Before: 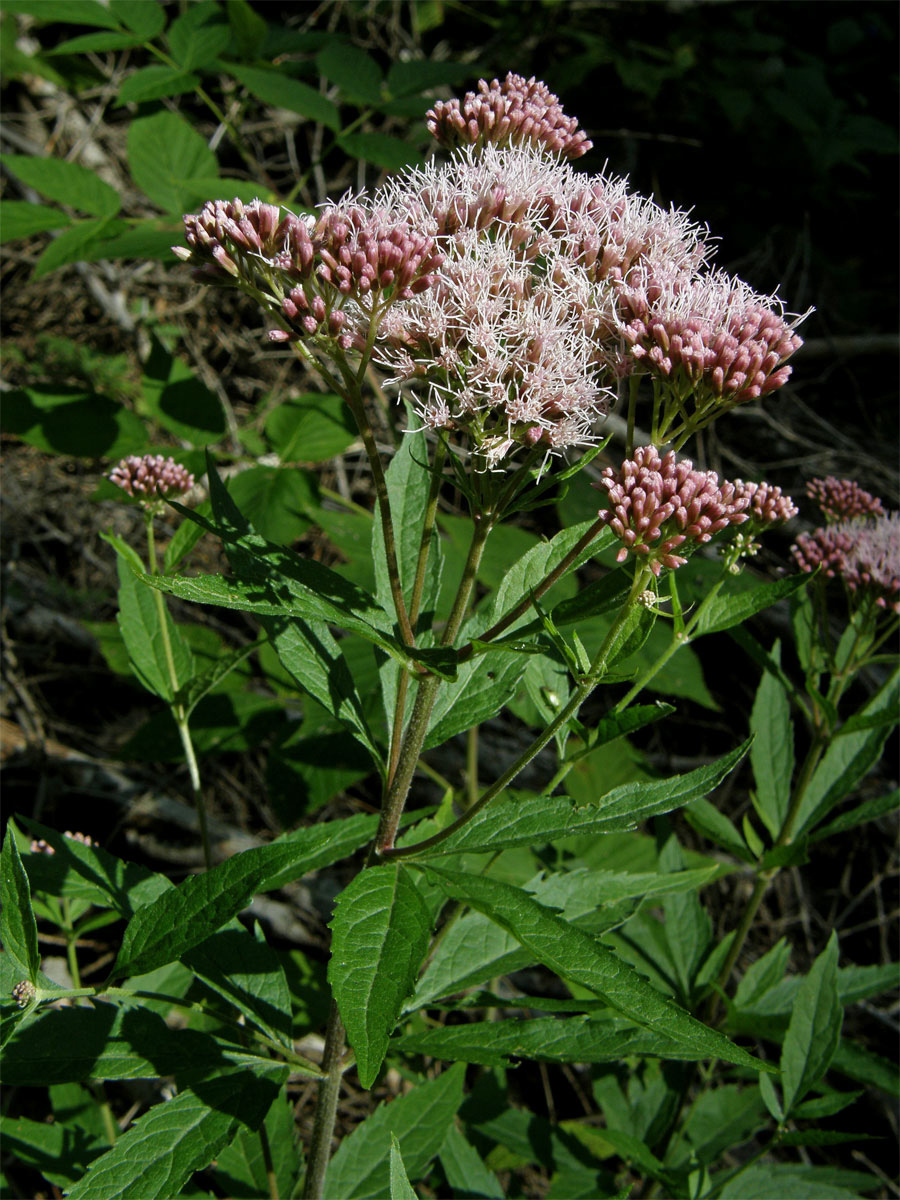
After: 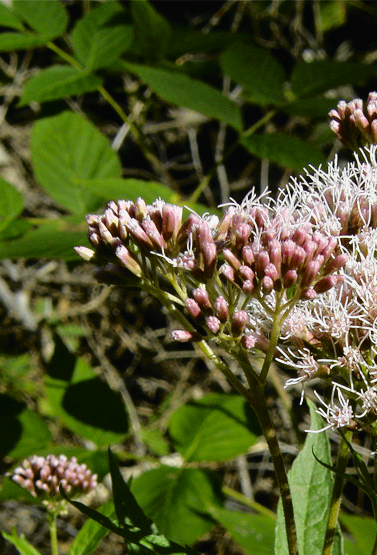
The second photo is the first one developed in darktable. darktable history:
crop and rotate: left 10.817%, top 0.062%, right 47.194%, bottom 53.626%
tone curve: curves: ch0 [(0, 0.013) (0.129, 0.1) (0.327, 0.382) (0.489, 0.573) (0.66, 0.748) (0.858, 0.926) (1, 0.977)]; ch1 [(0, 0) (0.353, 0.344) (0.45, 0.46) (0.498, 0.498) (0.521, 0.512) (0.563, 0.559) (0.592, 0.585) (0.647, 0.68) (1, 1)]; ch2 [(0, 0) (0.333, 0.346) (0.375, 0.375) (0.427, 0.44) (0.476, 0.492) (0.511, 0.508) (0.528, 0.533) (0.579, 0.61) (0.612, 0.644) (0.66, 0.715) (1, 1)], color space Lab, independent channels, preserve colors none
